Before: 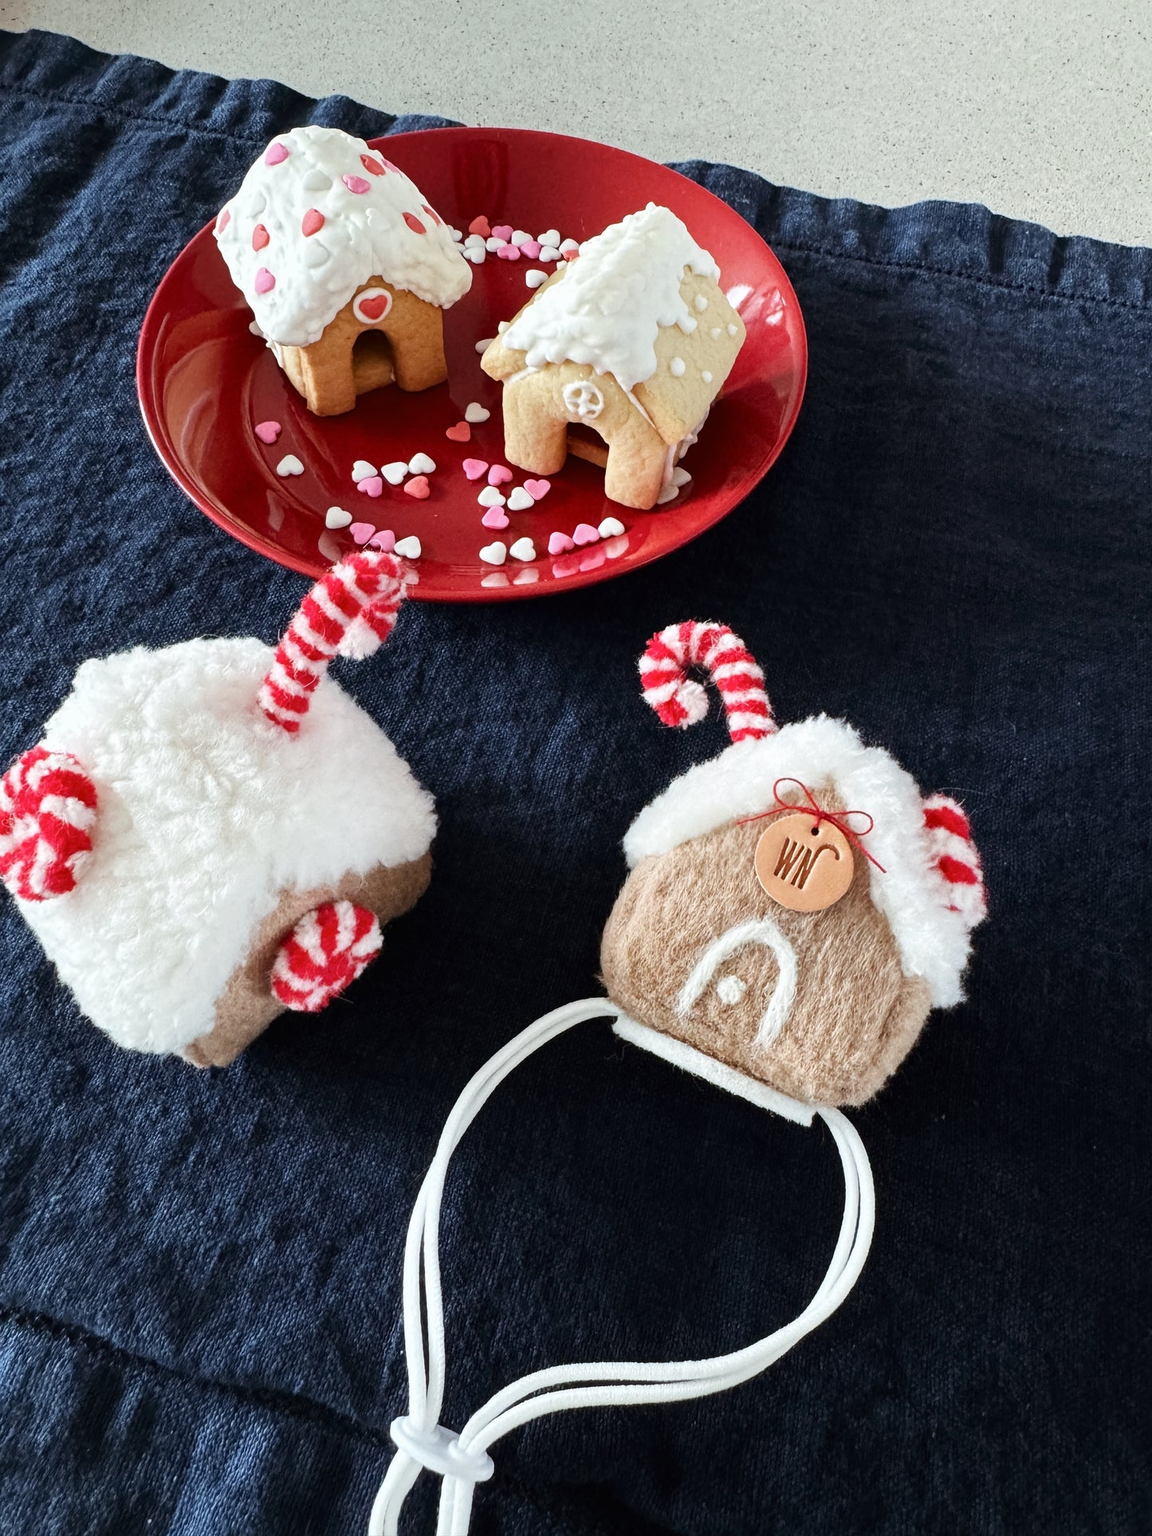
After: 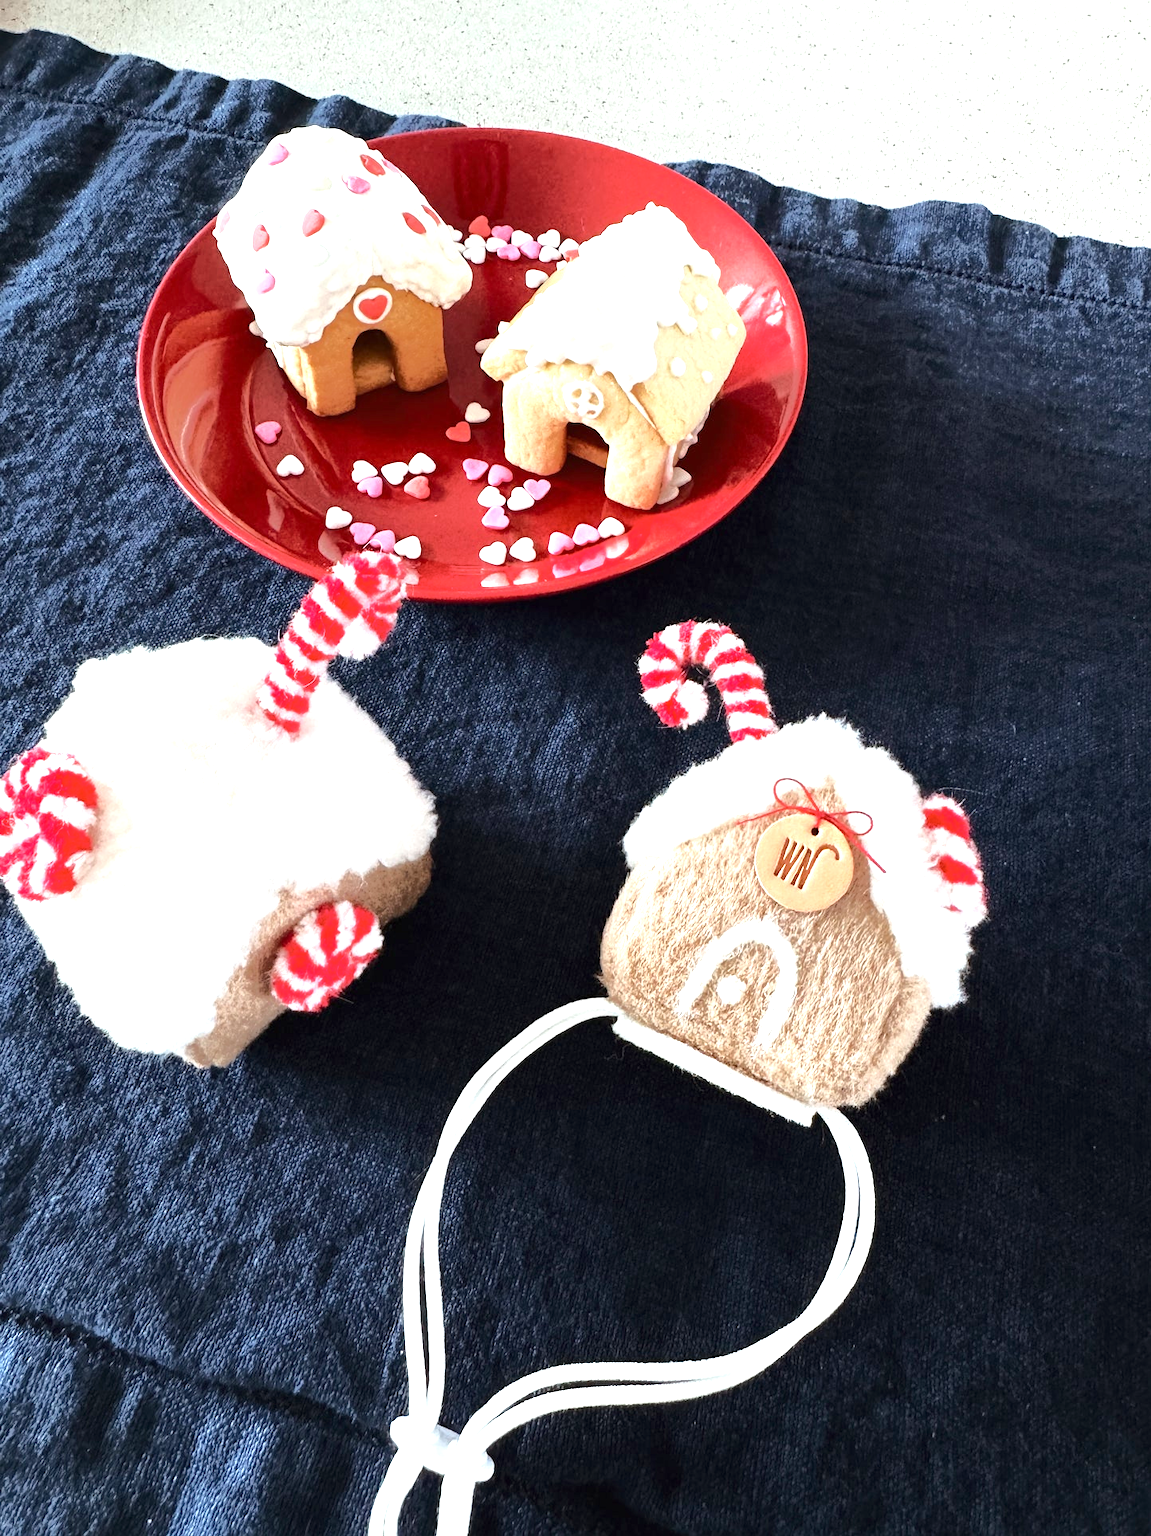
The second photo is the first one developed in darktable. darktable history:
exposure: black level correction 0, exposure 0.93 EV, compensate exposure bias true, compensate highlight preservation false
tone curve: curves: ch0 [(0, 0) (0.003, 0.005) (0.011, 0.012) (0.025, 0.026) (0.044, 0.046) (0.069, 0.071) (0.1, 0.098) (0.136, 0.135) (0.177, 0.178) (0.224, 0.217) (0.277, 0.274) (0.335, 0.335) (0.399, 0.442) (0.468, 0.543) (0.543, 0.6) (0.623, 0.628) (0.709, 0.679) (0.801, 0.782) (0.898, 0.904) (1, 1)], color space Lab, independent channels, preserve colors none
